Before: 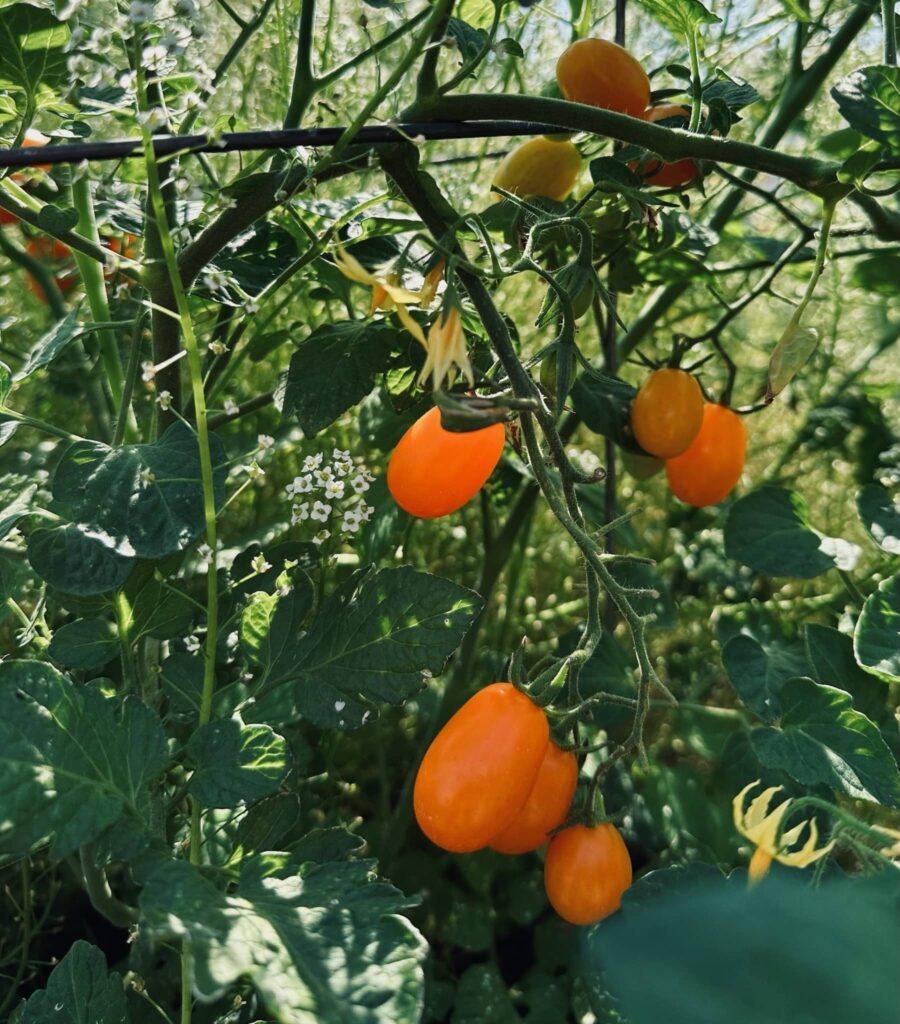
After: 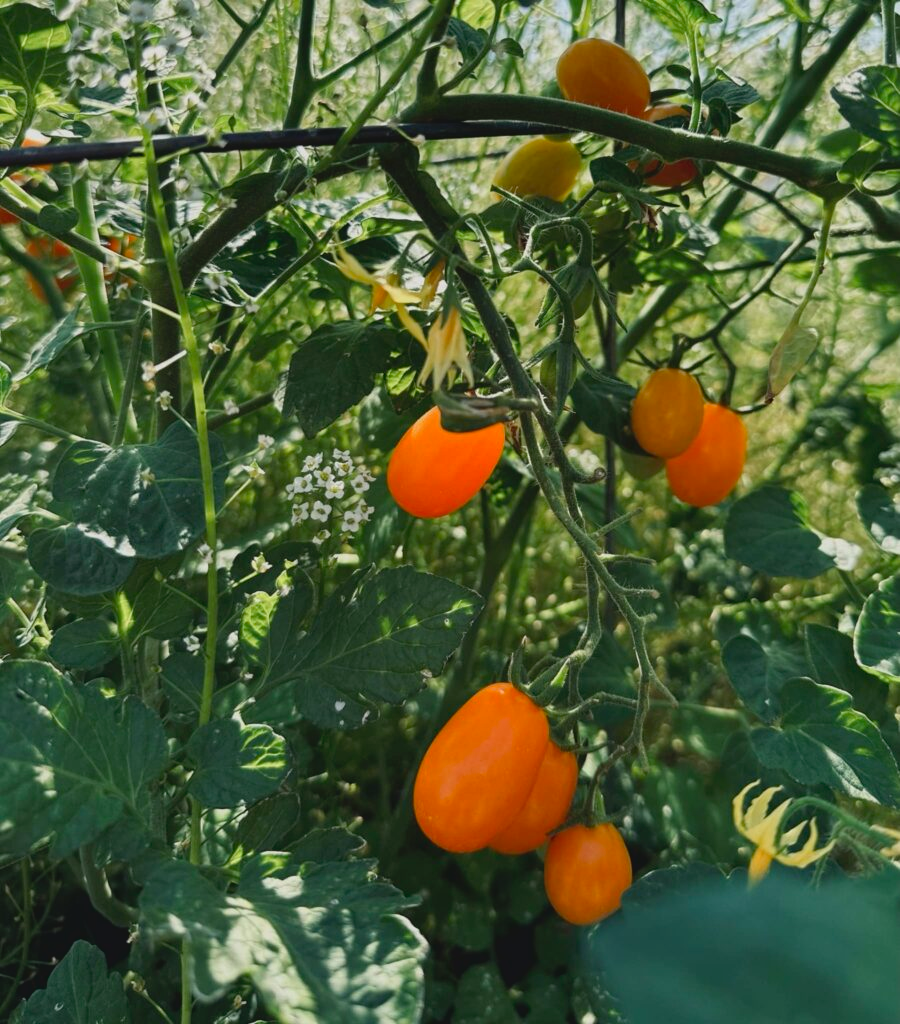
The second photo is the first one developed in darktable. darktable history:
contrast brightness saturation: contrast -0.124
